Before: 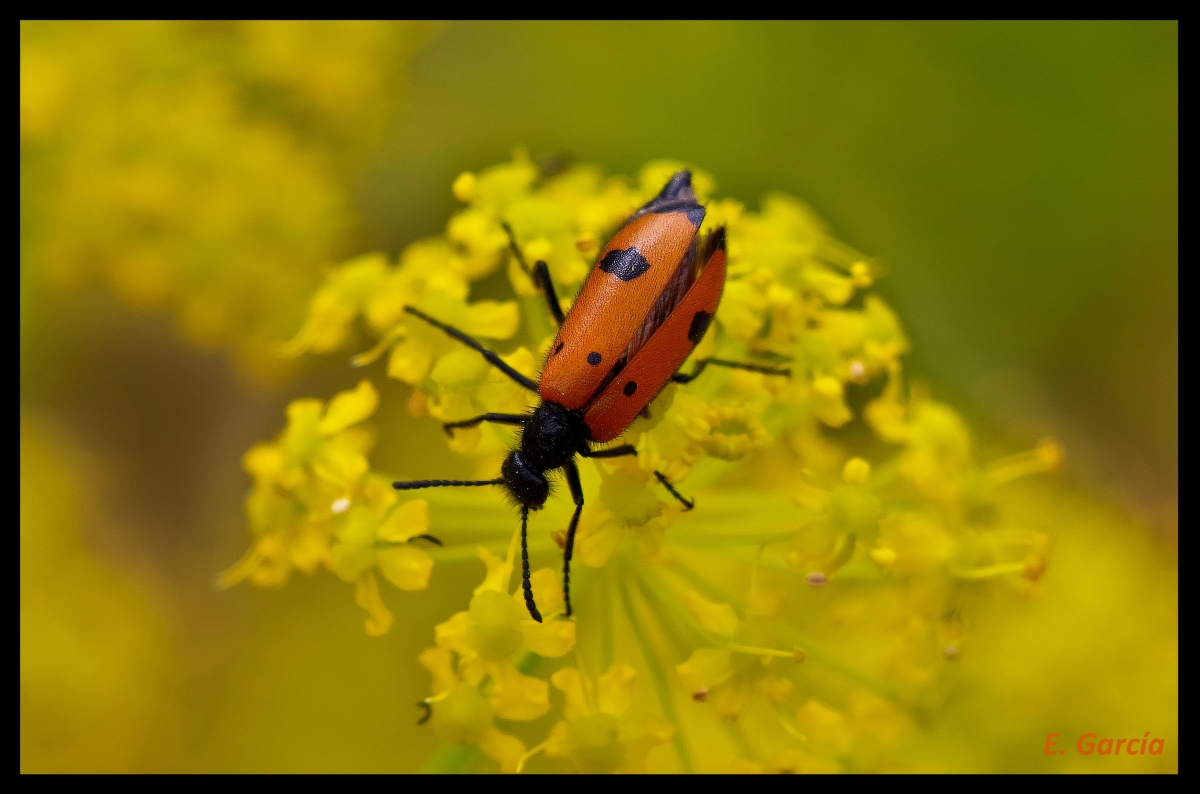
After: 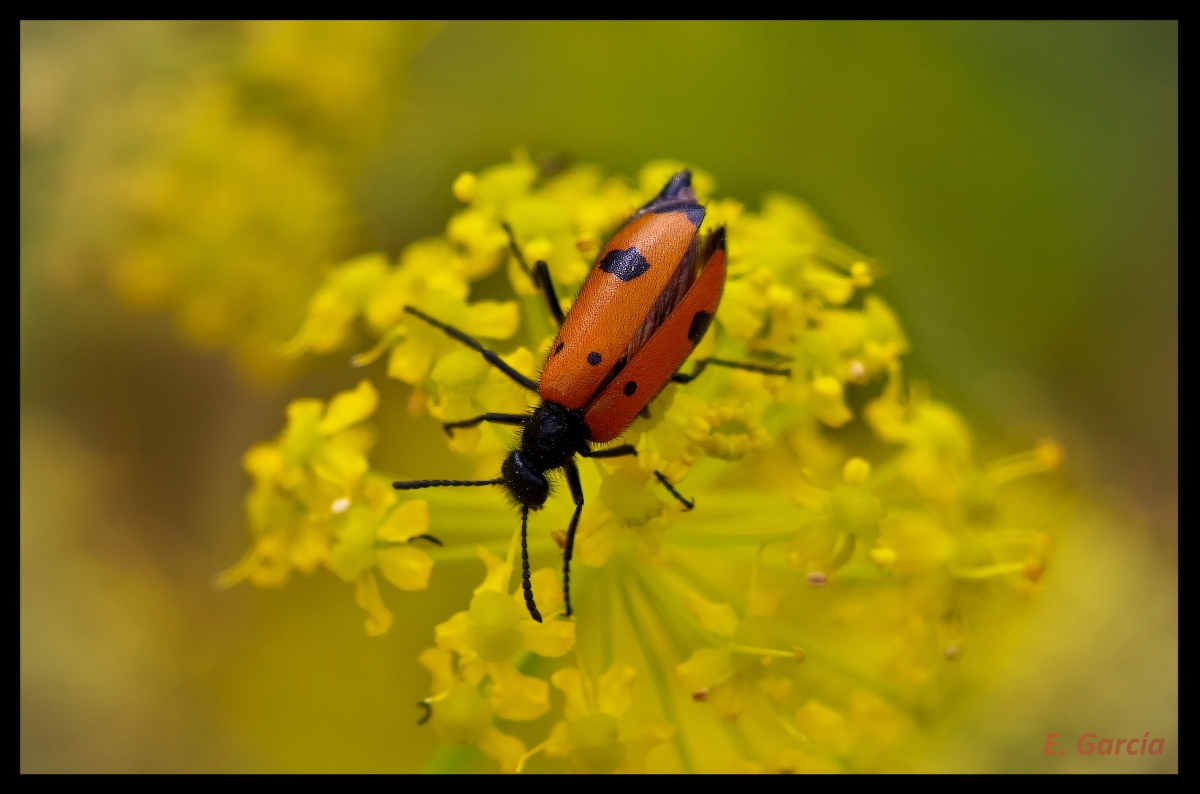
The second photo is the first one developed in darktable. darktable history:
vignetting: on, module defaults
velvia: on, module defaults
